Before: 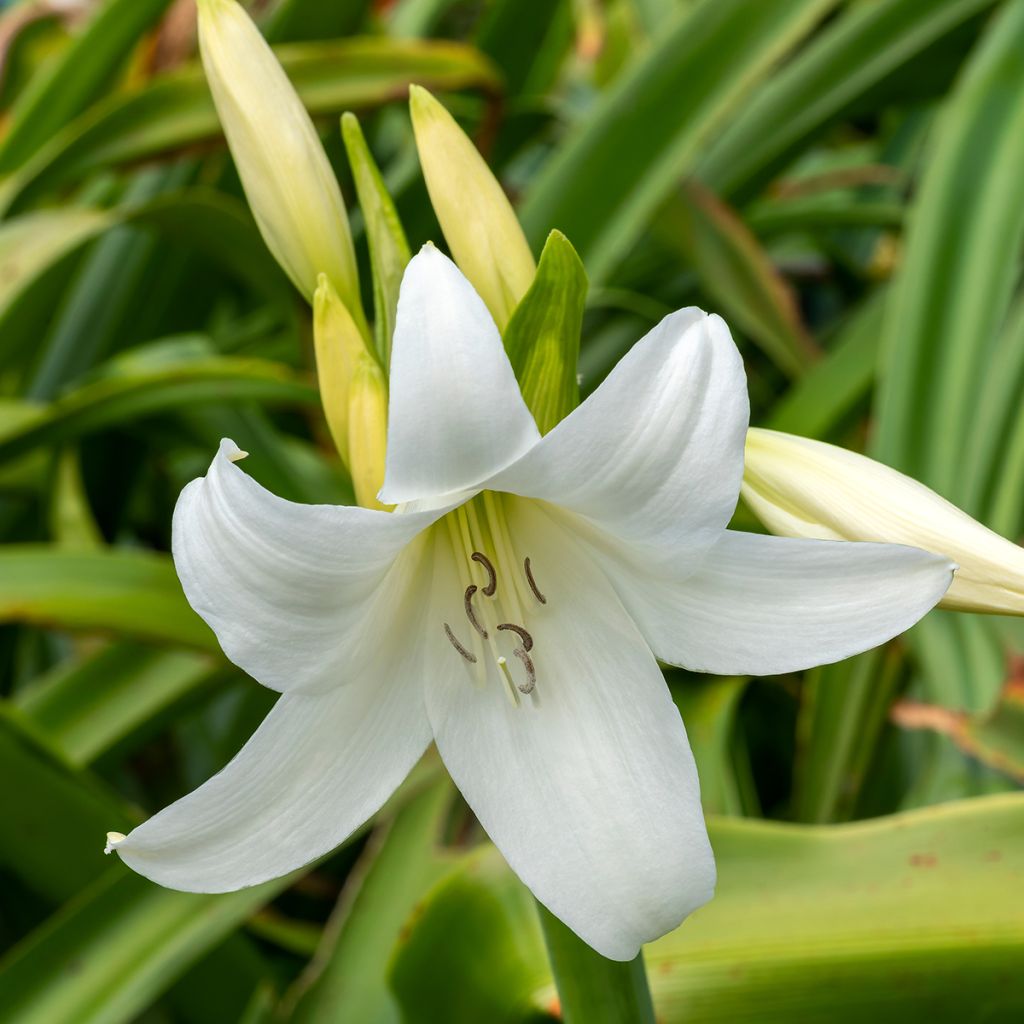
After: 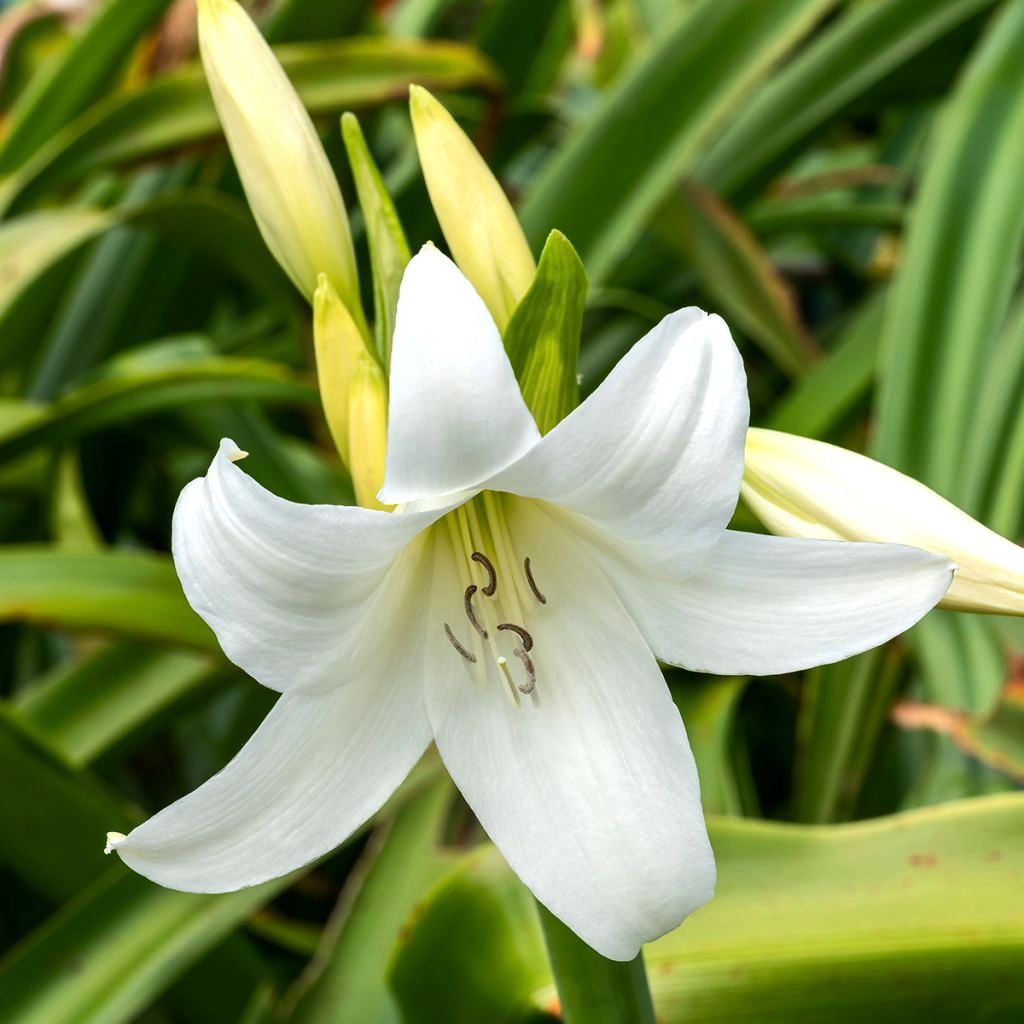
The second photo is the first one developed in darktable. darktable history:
tone equalizer: -8 EV -0.451 EV, -7 EV -0.416 EV, -6 EV -0.302 EV, -5 EV -0.223 EV, -3 EV 0.225 EV, -2 EV 0.323 EV, -1 EV 0.364 EV, +0 EV 0.399 EV, edges refinement/feathering 500, mask exposure compensation -1.57 EV, preserve details no
